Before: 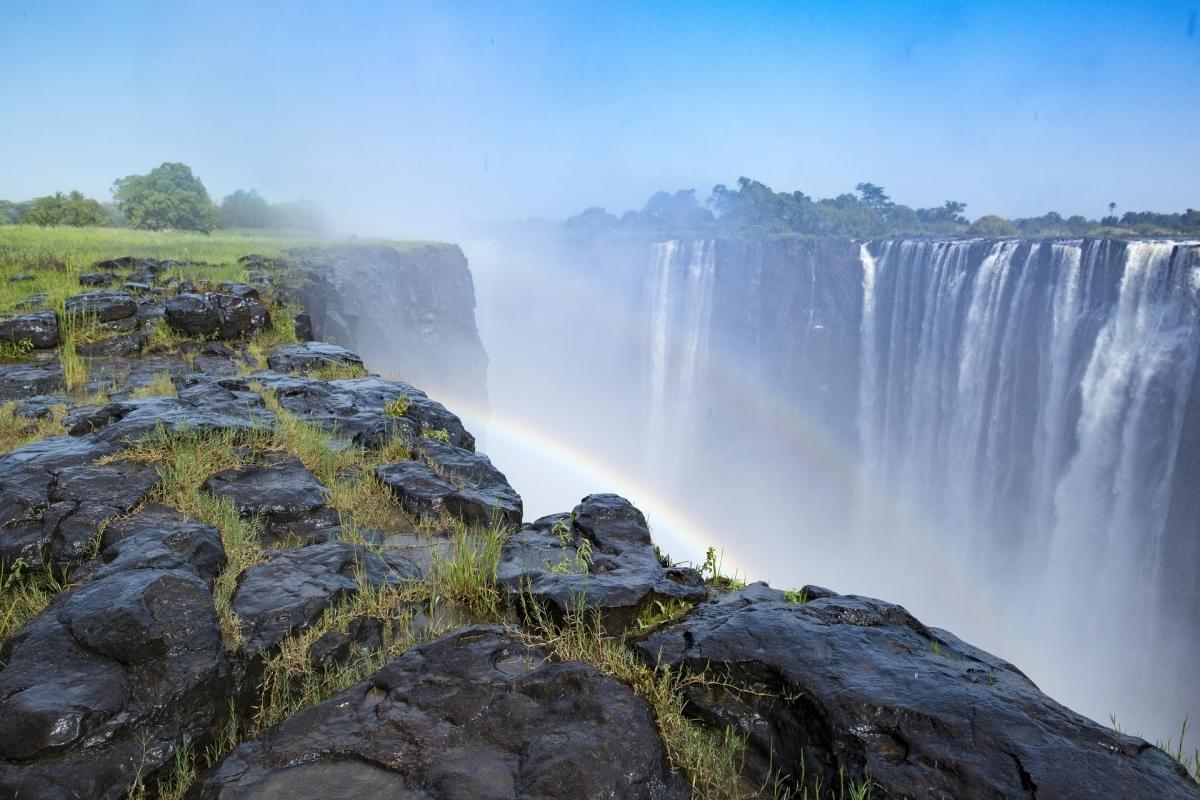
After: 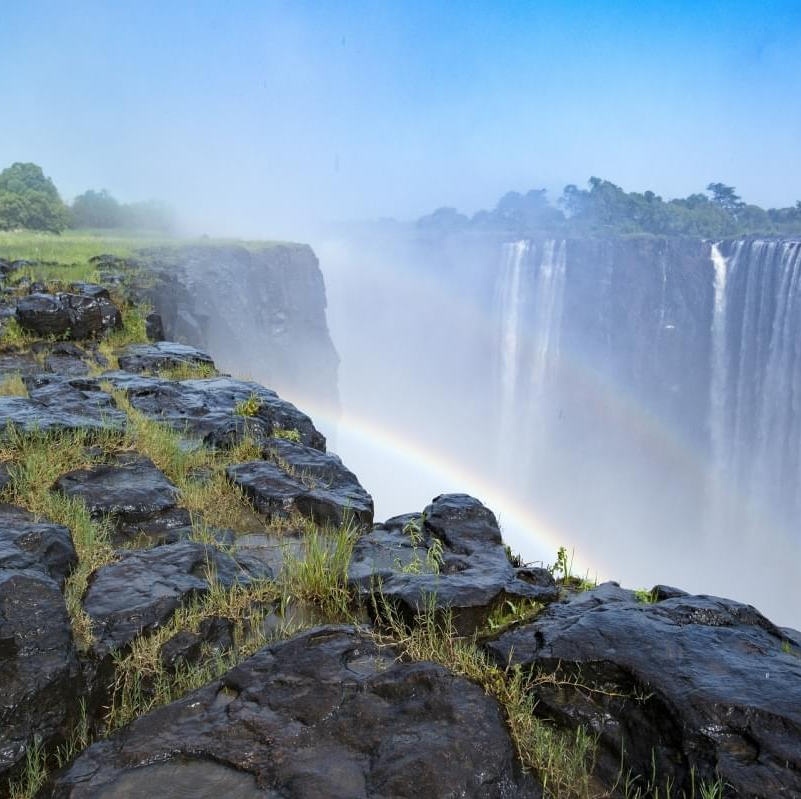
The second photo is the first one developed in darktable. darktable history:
crop and rotate: left 12.492%, right 20.749%
